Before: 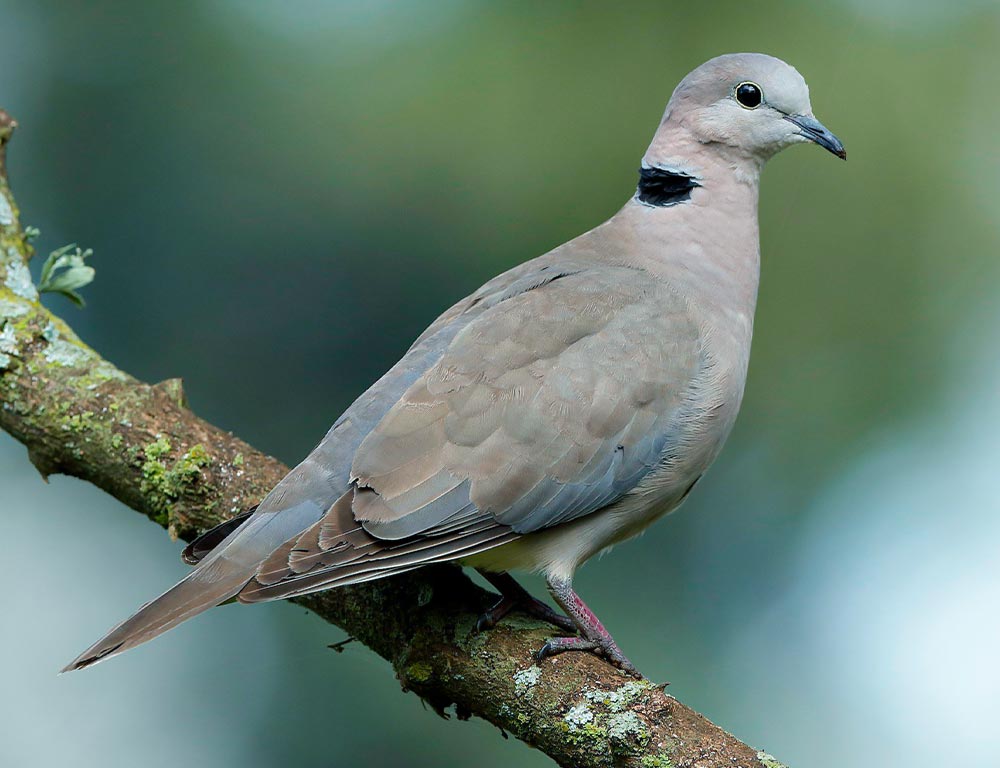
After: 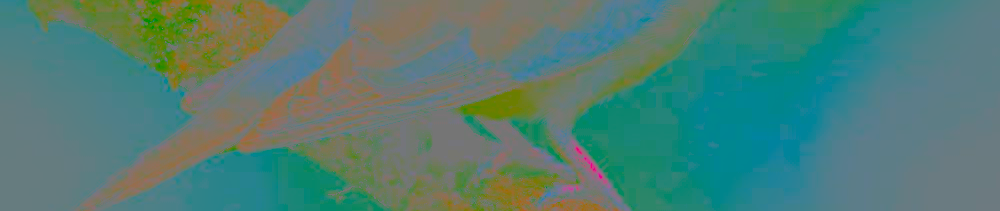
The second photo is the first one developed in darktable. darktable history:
tone curve: curves: ch0 [(0, 0) (0.004, 0.008) (0.077, 0.156) (0.169, 0.29) (0.774, 0.774) (1, 1)], color space Lab, independent channels, preserve colors none
base curve: curves: ch0 [(0, 0) (0.204, 0.334) (0.55, 0.733) (1, 1)], preserve colors none
crop and rotate: top 58.968%, bottom 13.513%
local contrast: highlights 28%, shadows 78%, midtone range 0.748
sharpen: on, module defaults
exposure: black level correction 0, exposure 0.498 EV, compensate highlight preservation false
contrast brightness saturation: contrast -0.99, brightness -0.178, saturation 0.75
